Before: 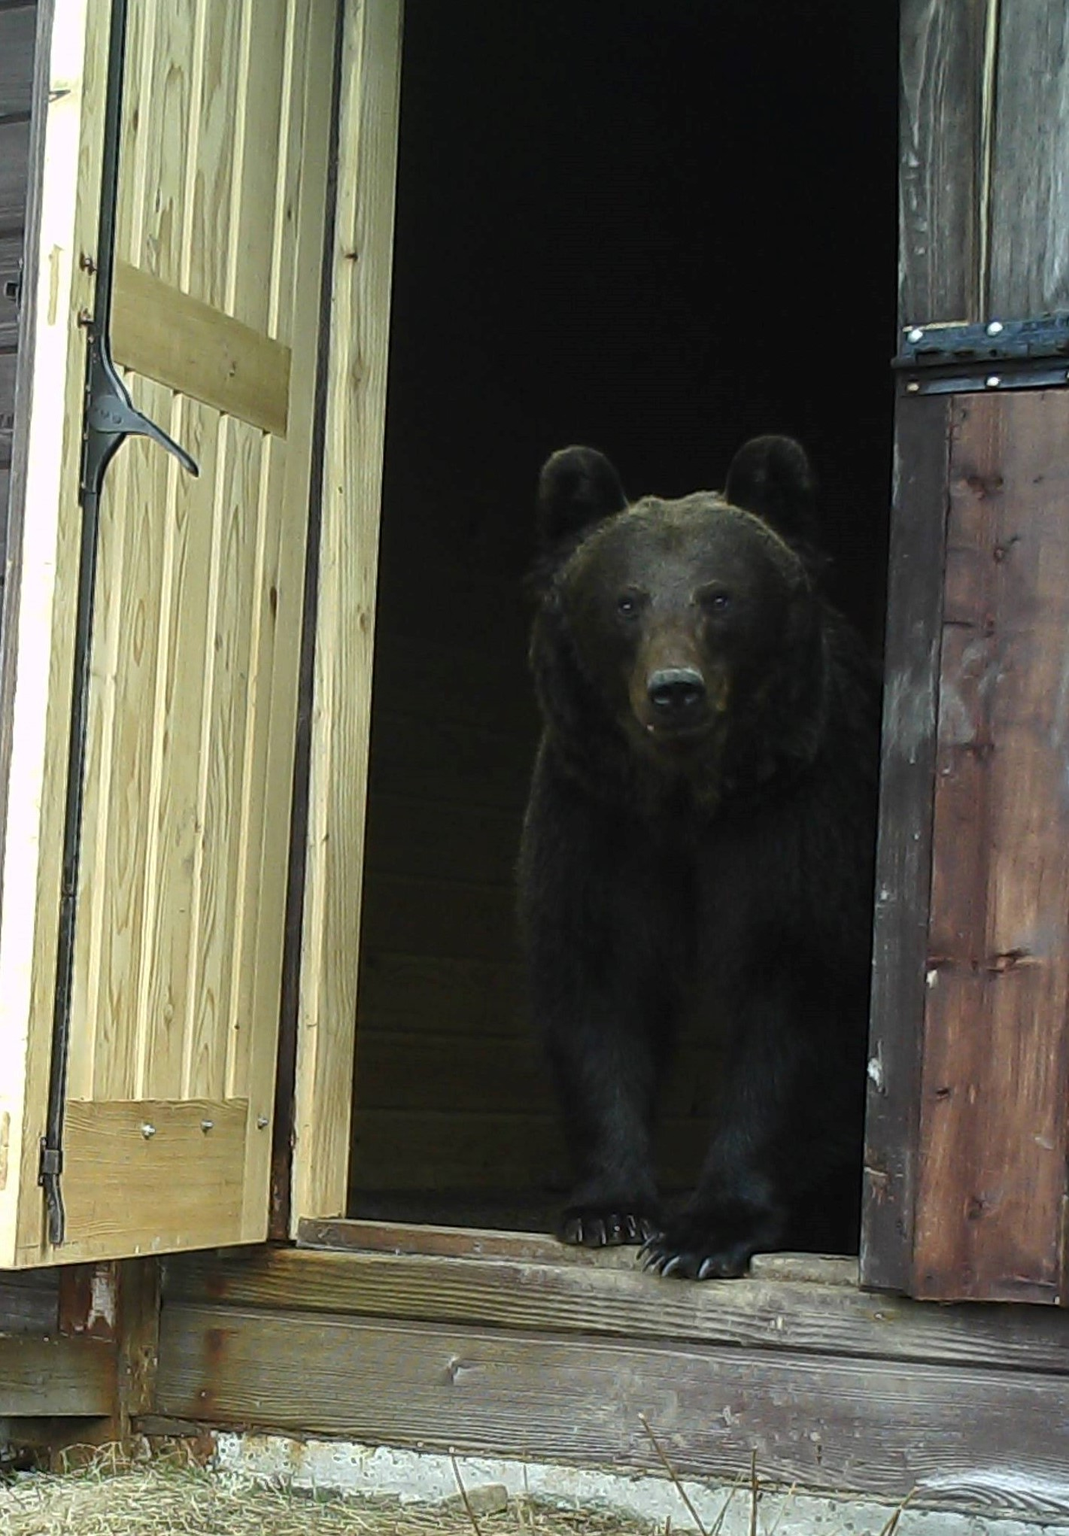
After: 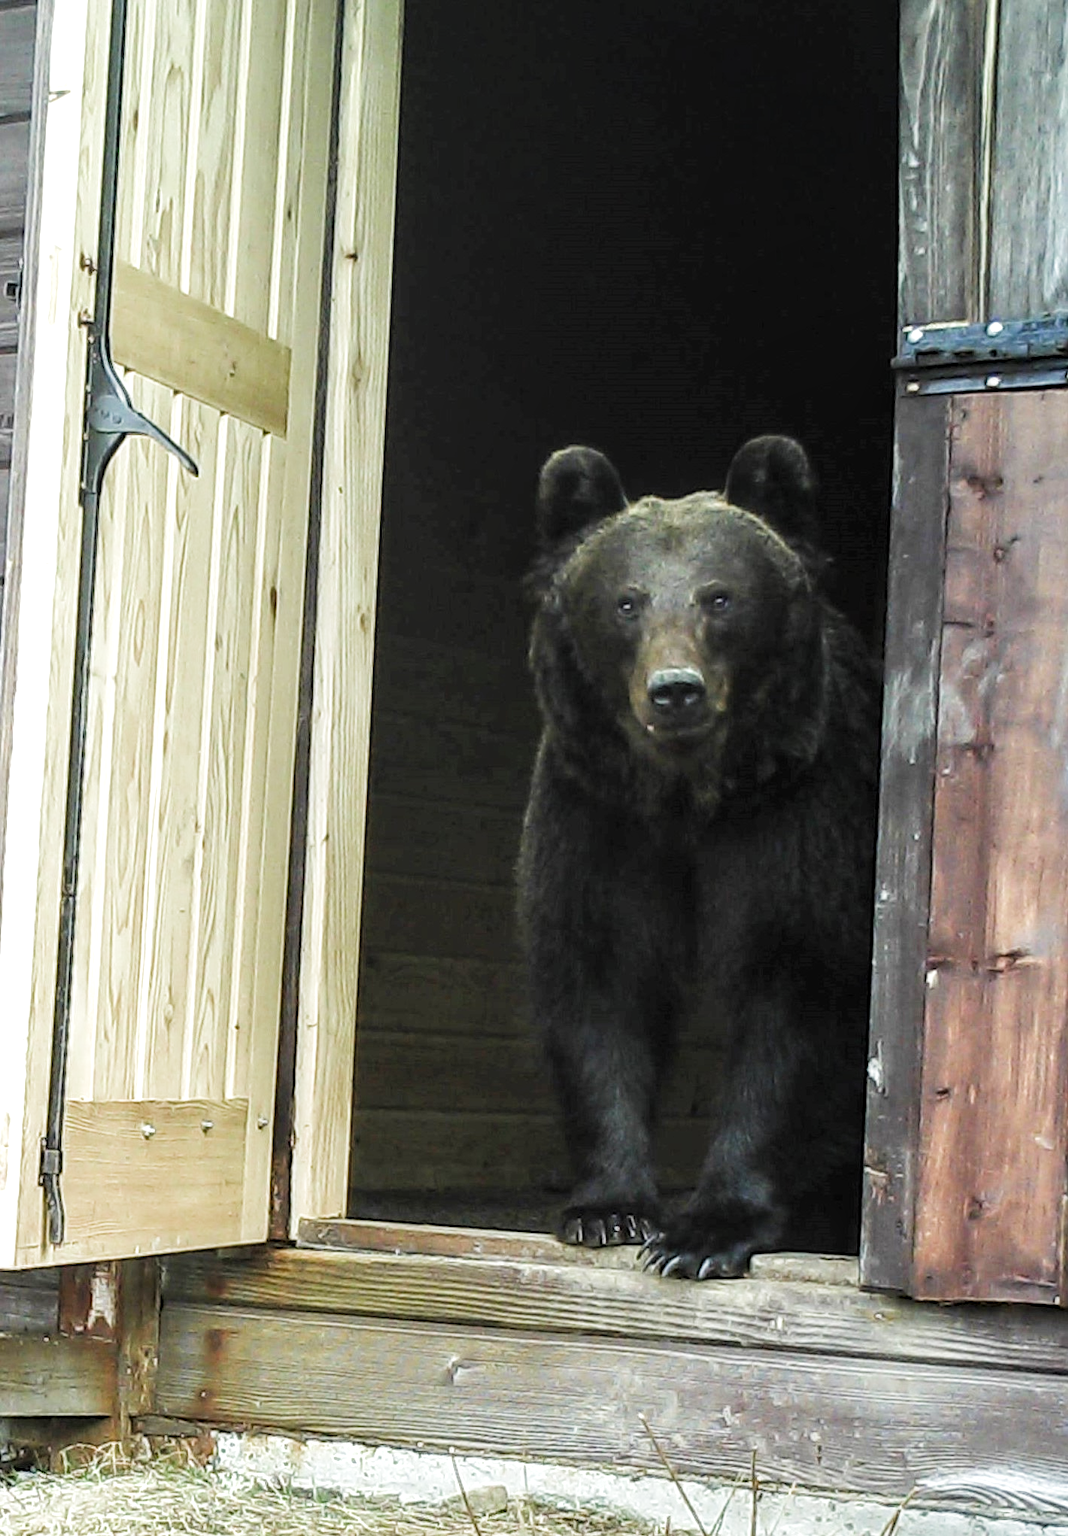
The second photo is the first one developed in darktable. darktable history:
filmic rgb: black relative exposure -8.01 EV, white relative exposure 4.05 EV, hardness 4.18, add noise in highlights 0, color science v3 (2019), use custom middle-gray values true, contrast in highlights soft
exposure: black level correction 0, exposure 1.2 EV, compensate highlight preservation false
local contrast: detail 130%
levels: levels [0, 0.476, 0.951]
